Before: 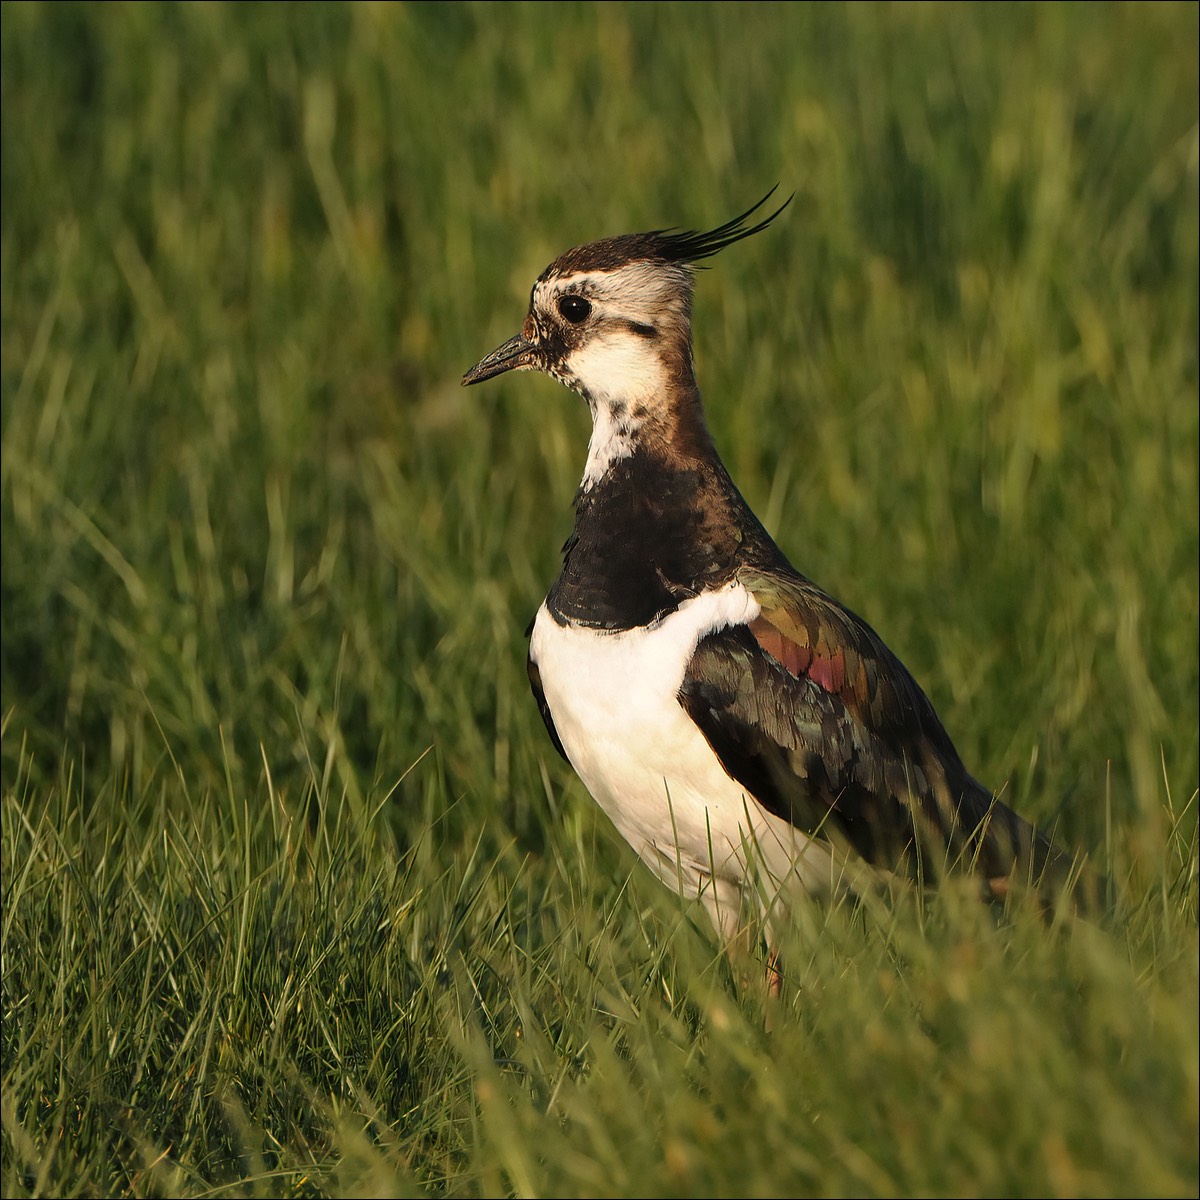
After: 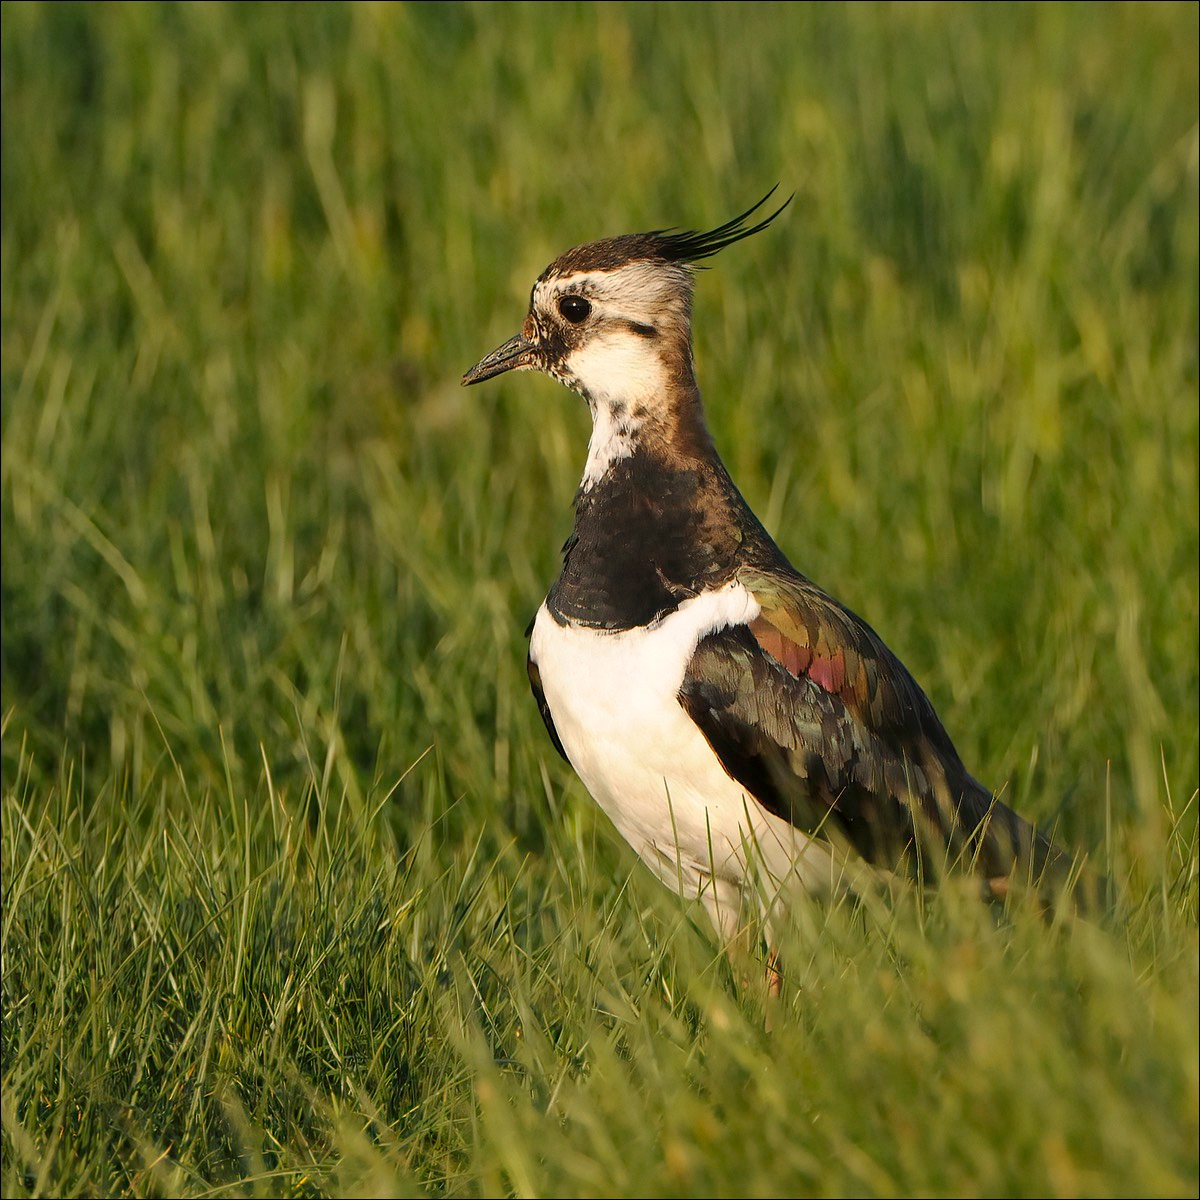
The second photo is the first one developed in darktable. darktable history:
contrast brightness saturation: contrast 0.041, saturation 0.157
